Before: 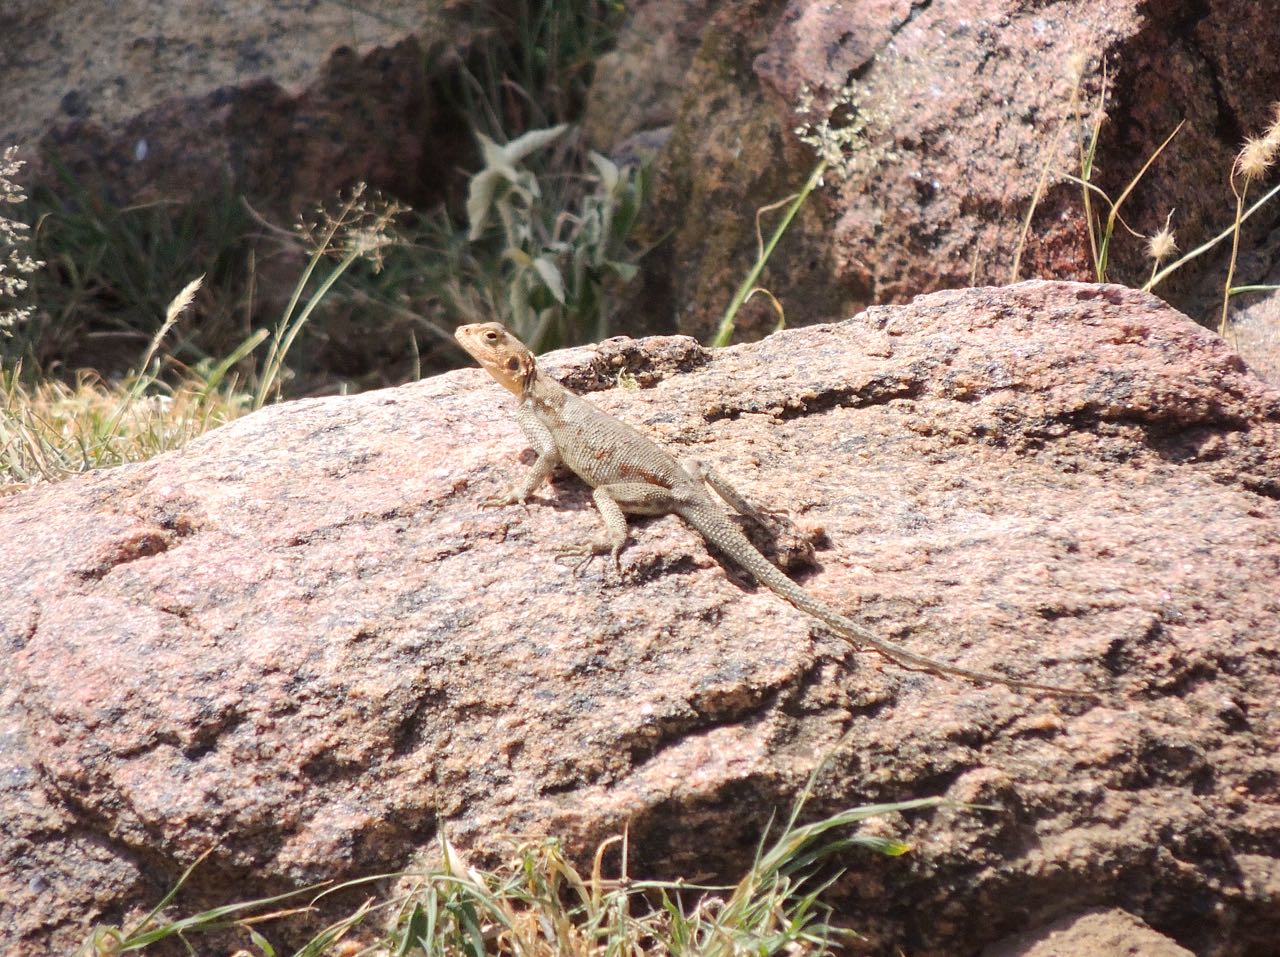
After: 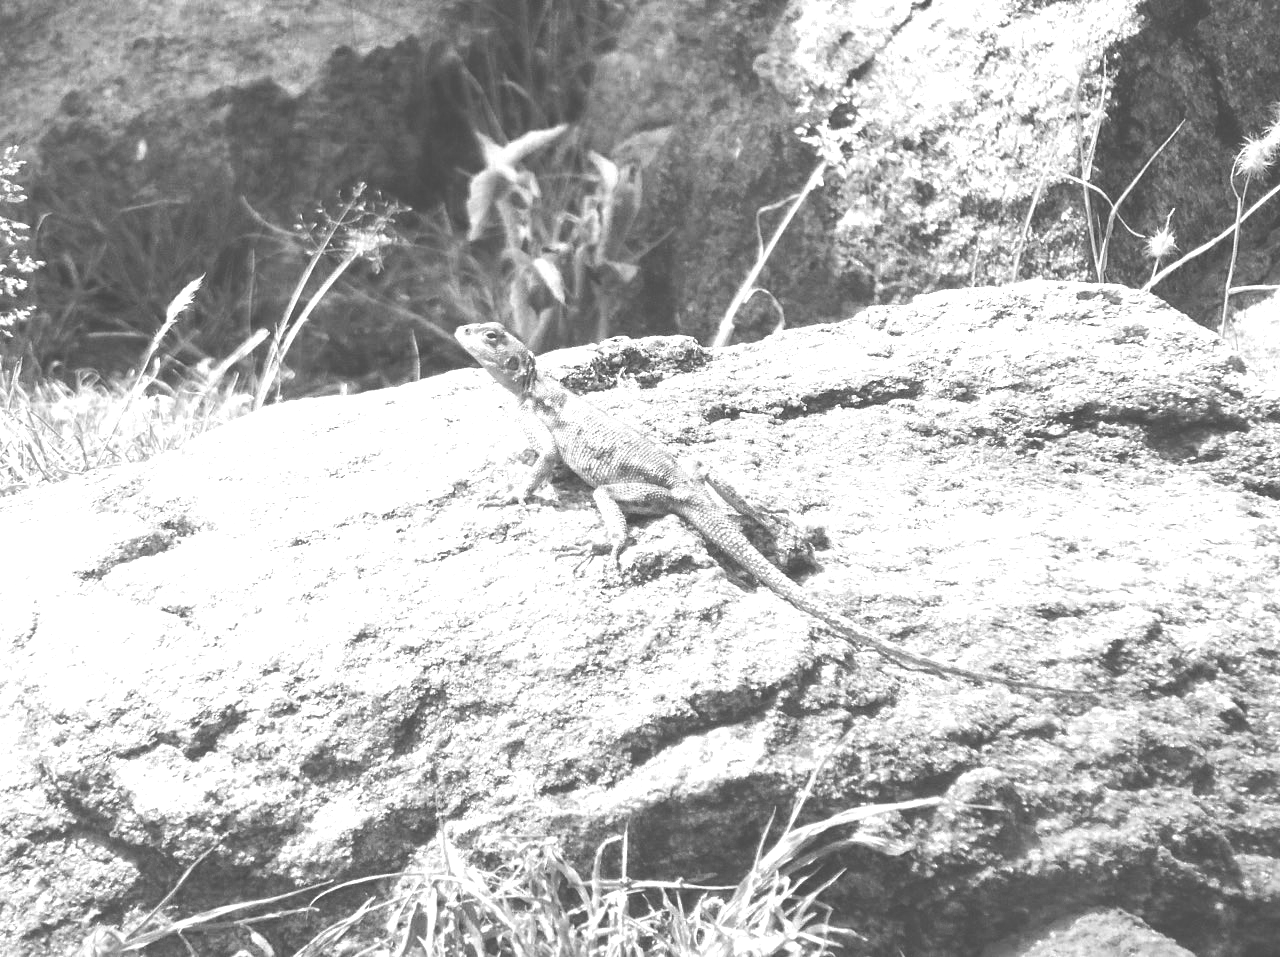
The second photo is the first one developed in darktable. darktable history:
color zones: curves: ch0 [(0.002, 0.589) (0.107, 0.484) (0.146, 0.249) (0.217, 0.352) (0.309, 0.525) (0.39, 0.404) (0.455, 0.169) (0.597, 0.055) (0.724, 0.212) (0.775, 0.691) (0.869, 0.571) (1, 0.587)]; ch1 [(0, 0) (0.143, 0) (0.286, 0) (0.429, 0) (0.571, 0) (0.714, 0) (0.857, 0)]
exposure: black level correction -0.023, exposure 1.394 EV, compensate highlight preservation false
